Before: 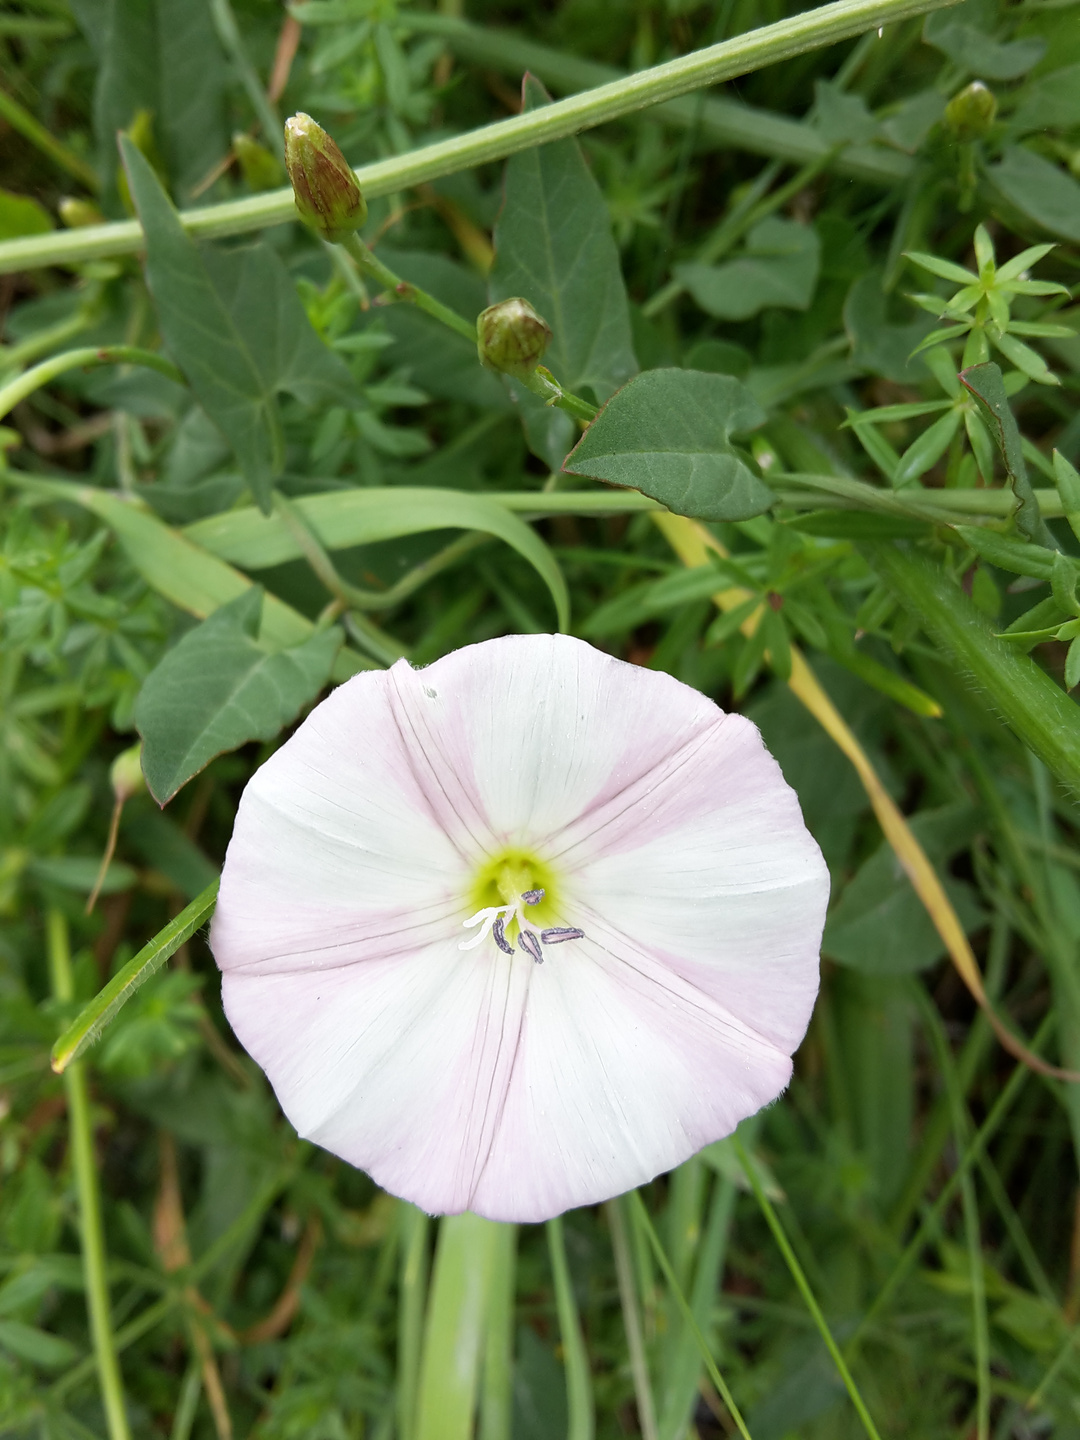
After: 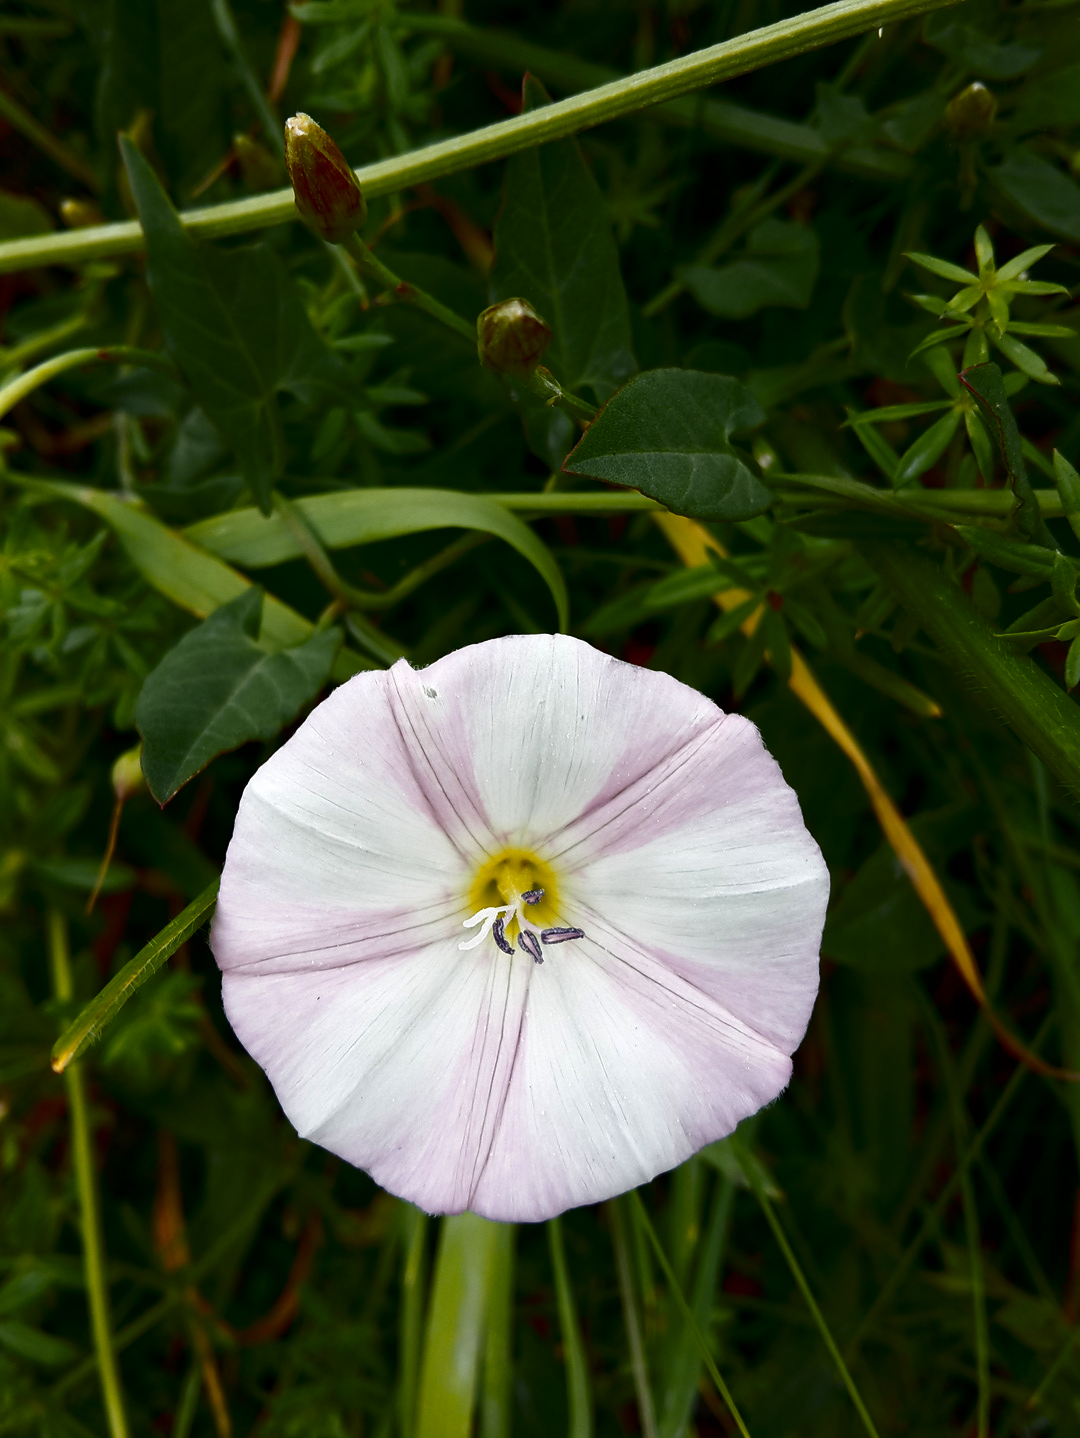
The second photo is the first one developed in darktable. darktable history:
color zones: curves: ch1 [(0.309, 0.524) (0.41, 0.329) (0.508, 0.509)]; ch2 [(0.25, 0.457) (0.75, 0.5)]
contrast brightness saturation: contrast 0.09, brightness -0.59, saturation 0.17
crop: bottom 0.071%
